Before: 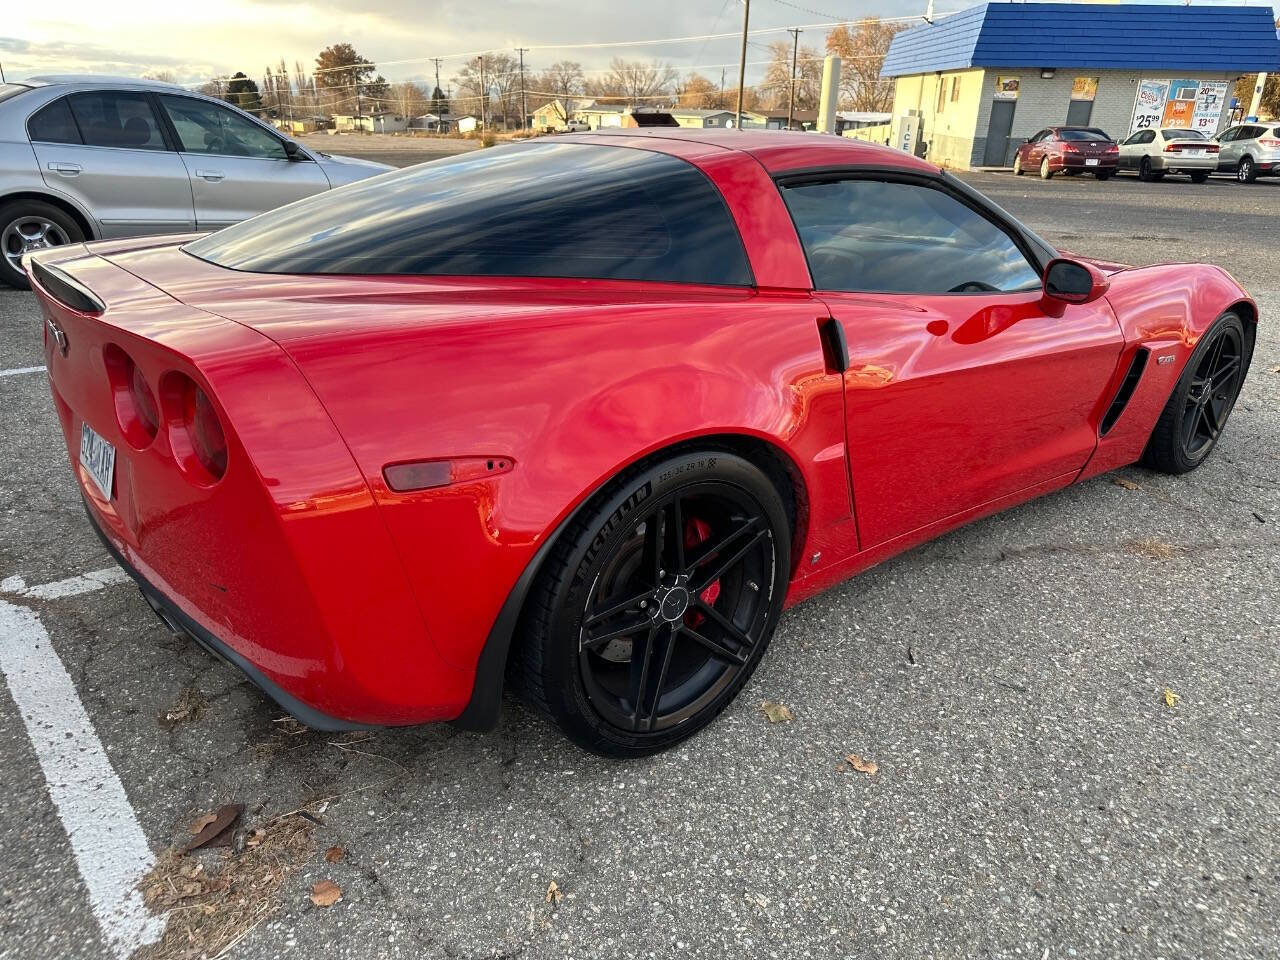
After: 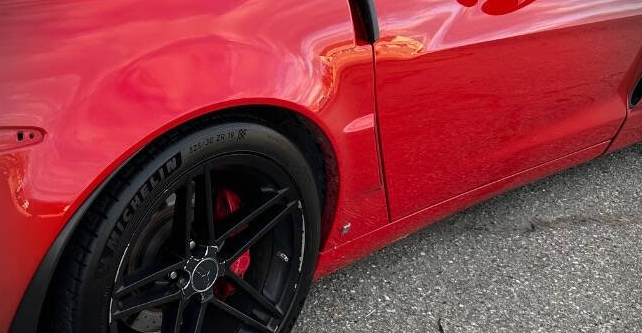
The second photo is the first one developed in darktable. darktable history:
crop: left 36.76%, top 34.299%, right 13.068%, bottom 30.937%
vignetting: dithering 16-bit output
